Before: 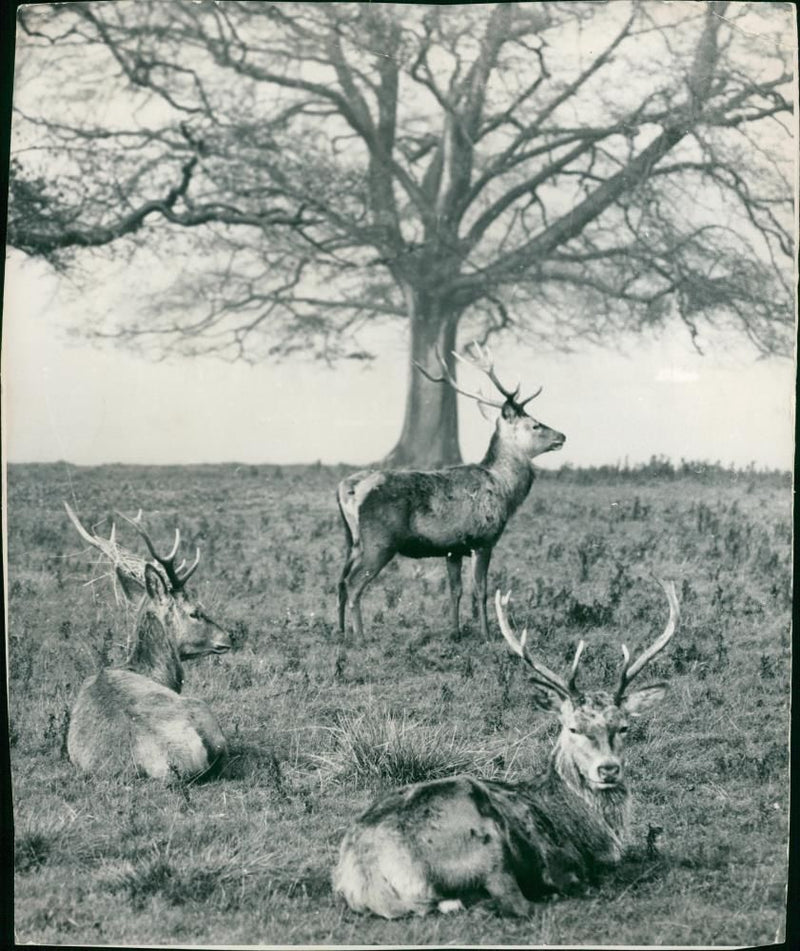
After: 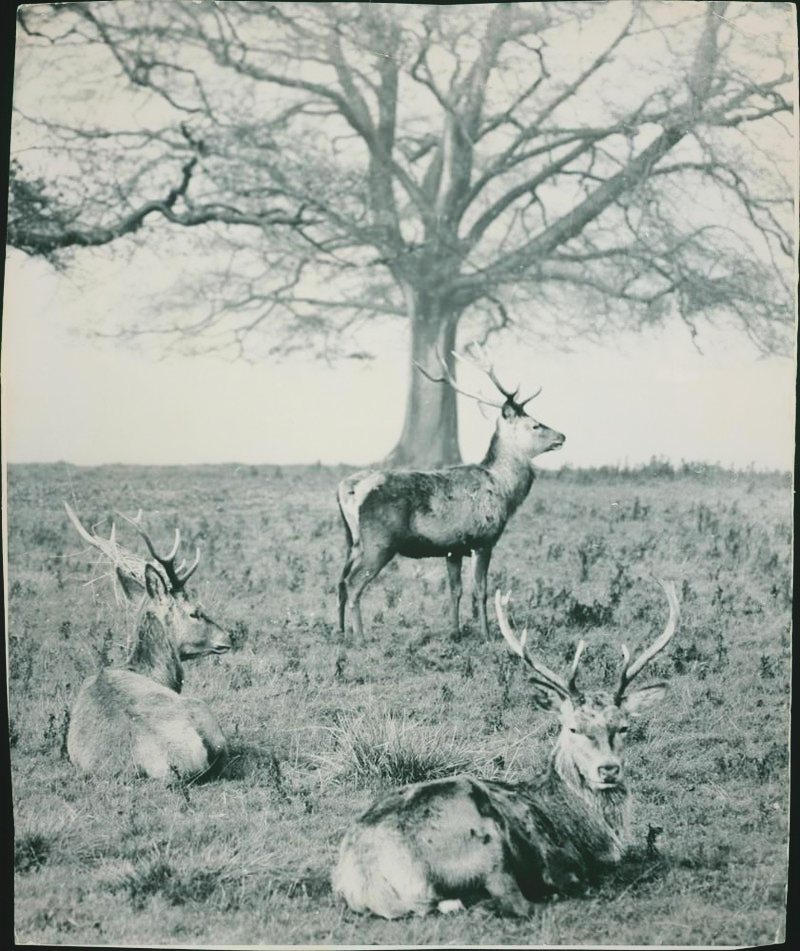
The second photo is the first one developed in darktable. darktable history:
base curve: curves: ch0 [(0, 0) (0.036, 0.025) (0.121, 0.166) (0.206, 0.329) (0.605, 0.79) (1, 1)]
local contrast: detail 71%
